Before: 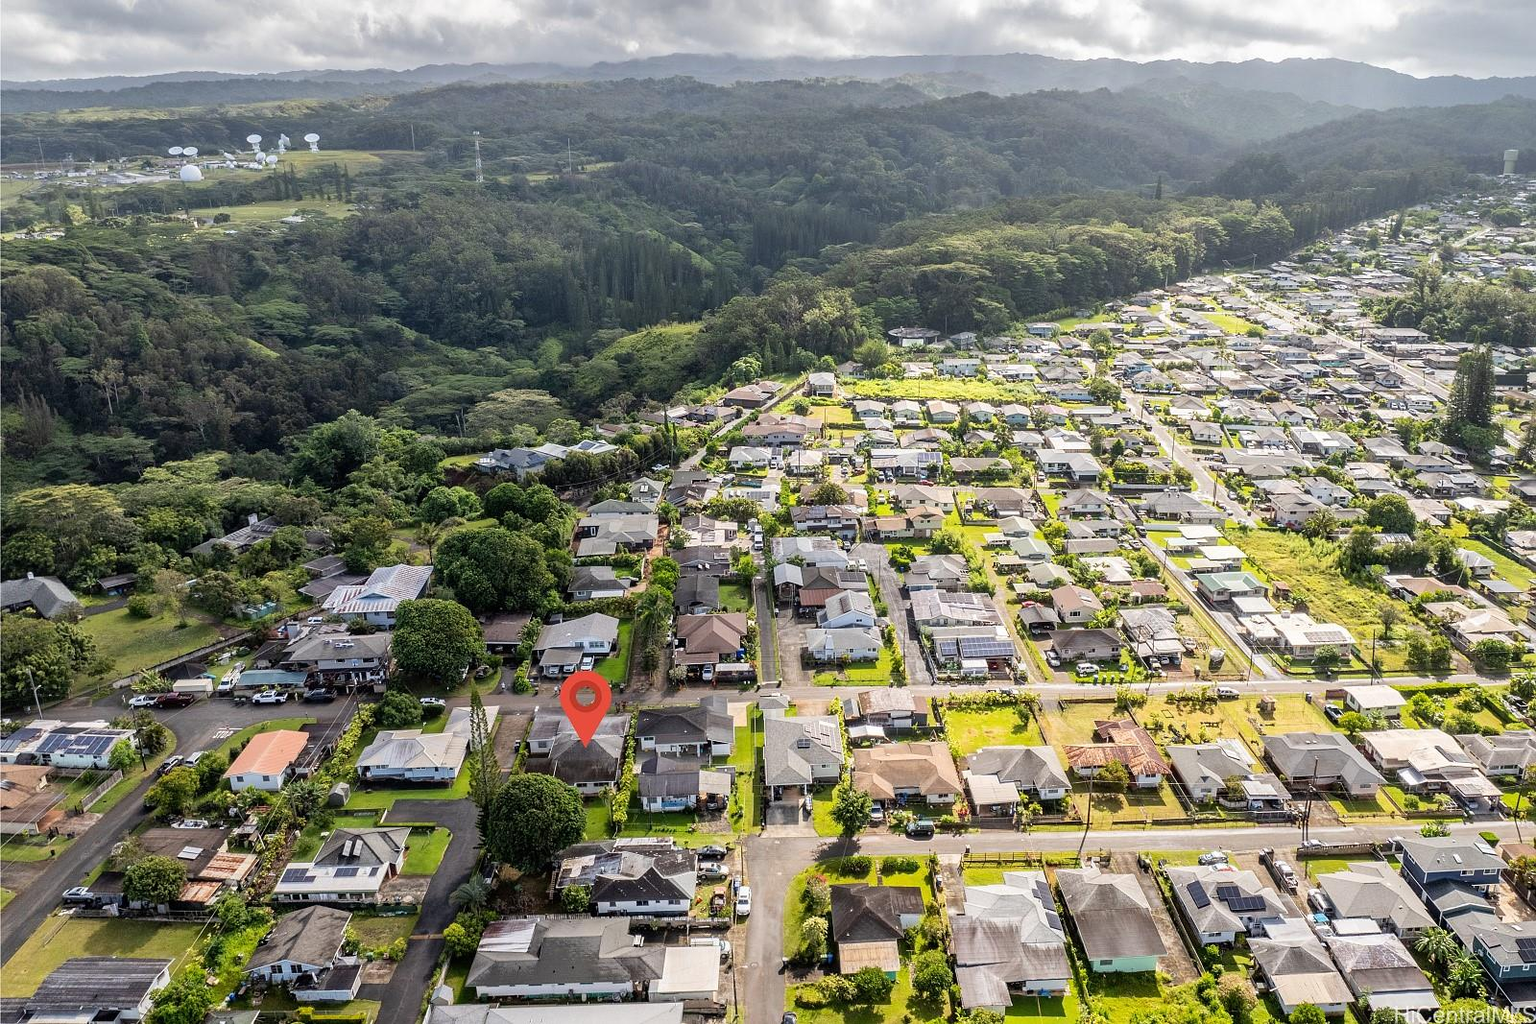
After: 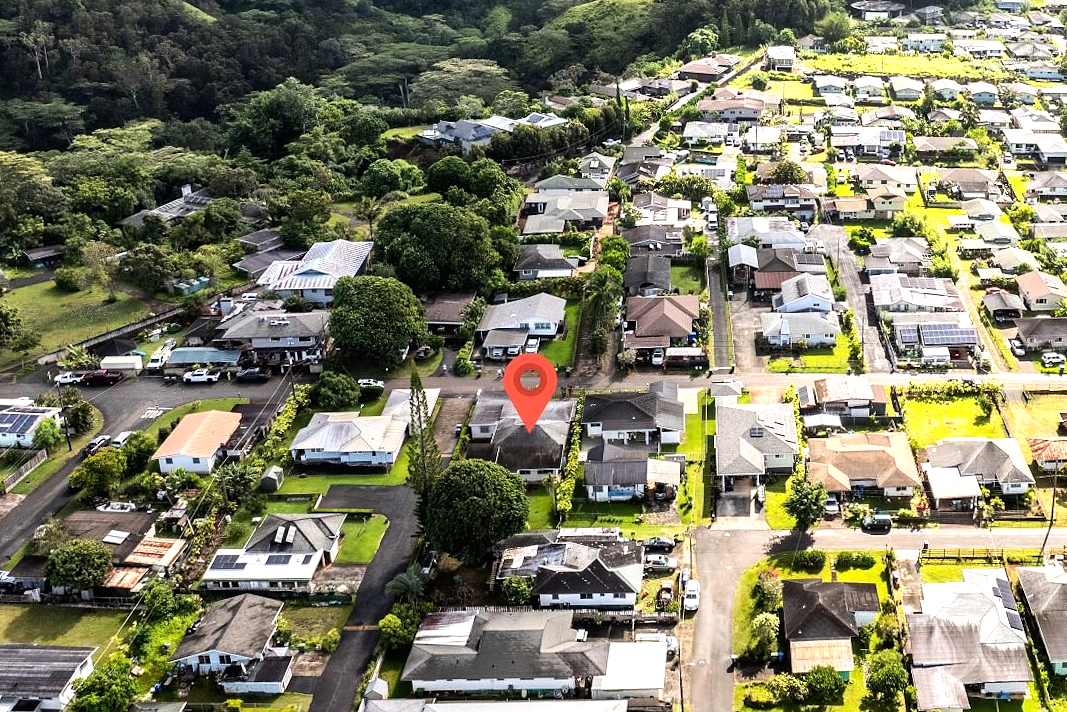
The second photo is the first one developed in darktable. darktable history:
crop and rotate: angle -0.82°, left 3.85%, top 31.828%, right 27.992%
tone equalizer: -8 EV -0.75 EV, -7 EV -0.7 EV, -6 EV -0.6 EV, -5 EV -0.4 EV, -3 EV 0.4 EV, -2 EV 0.6 EV, -1 EV 0.7 EV, +0 EV 0.75 EV, edges refinement/feathering 500, mask exposure compensation -1.57 EV, preserve details no
